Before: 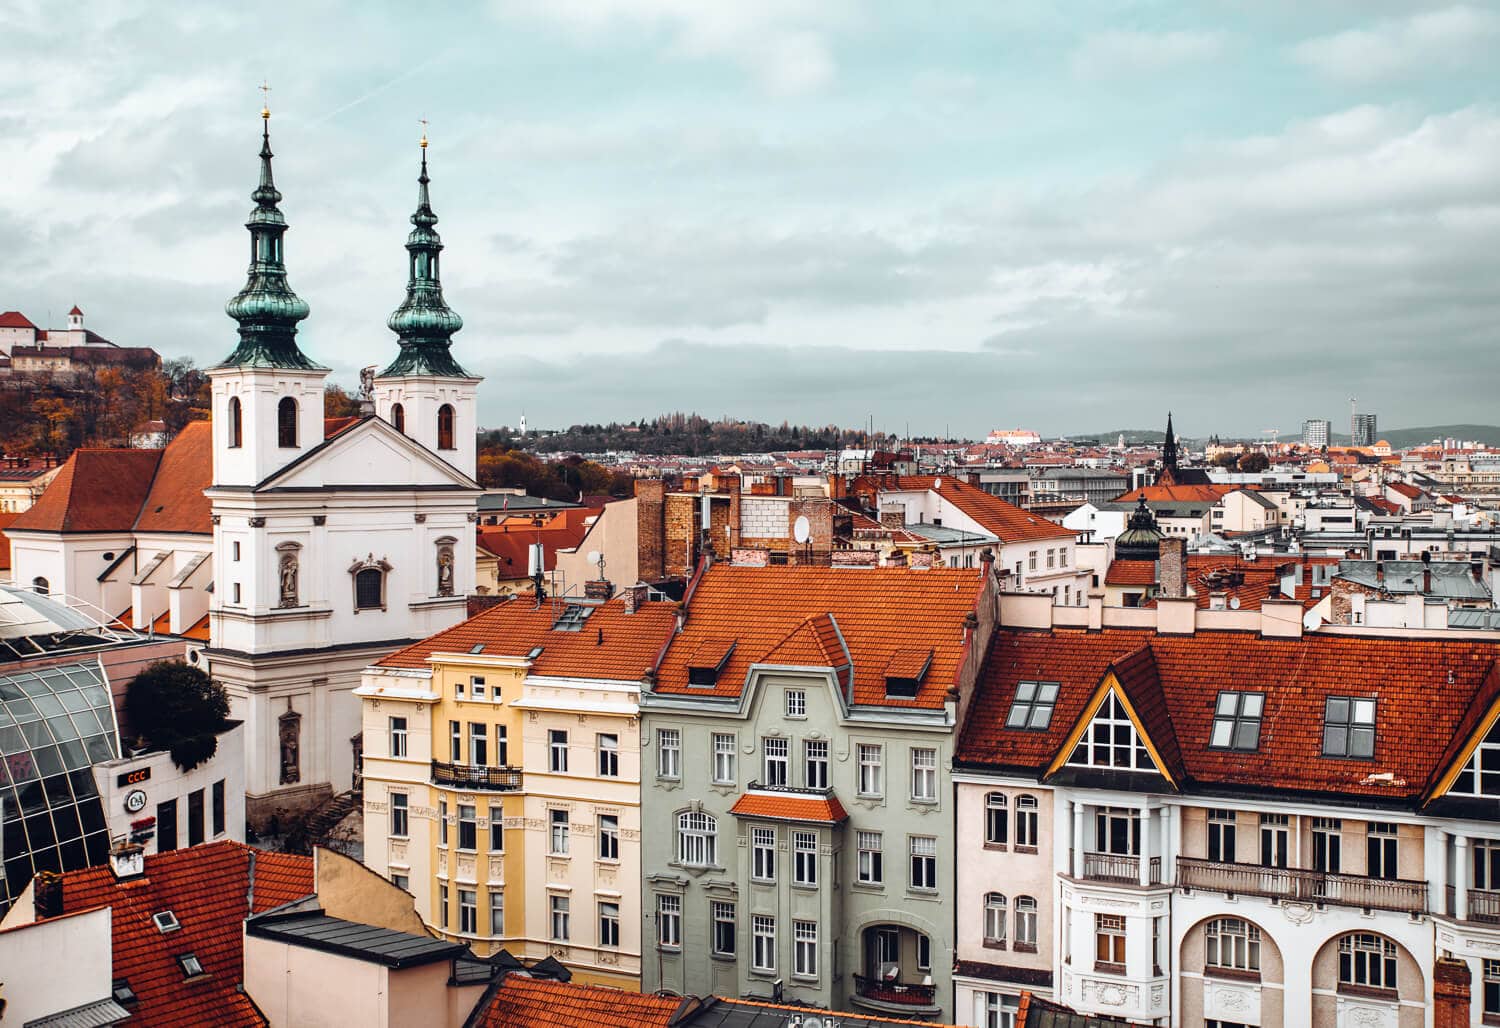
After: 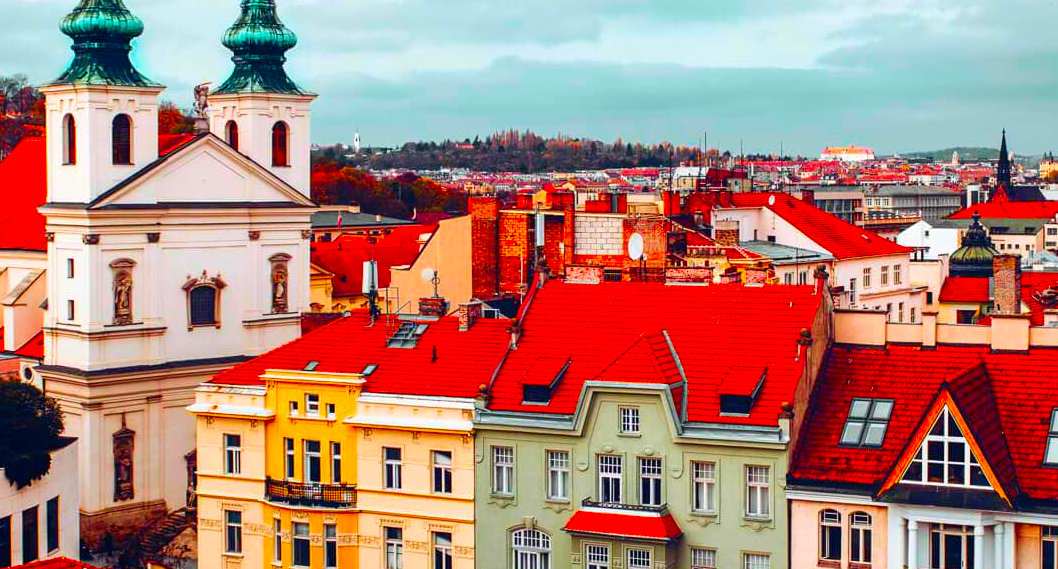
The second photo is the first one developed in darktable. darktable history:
crop: left 11.123%, top 27.61%, right 18.3%, bottom 17.034%
color correction: saturation 3
